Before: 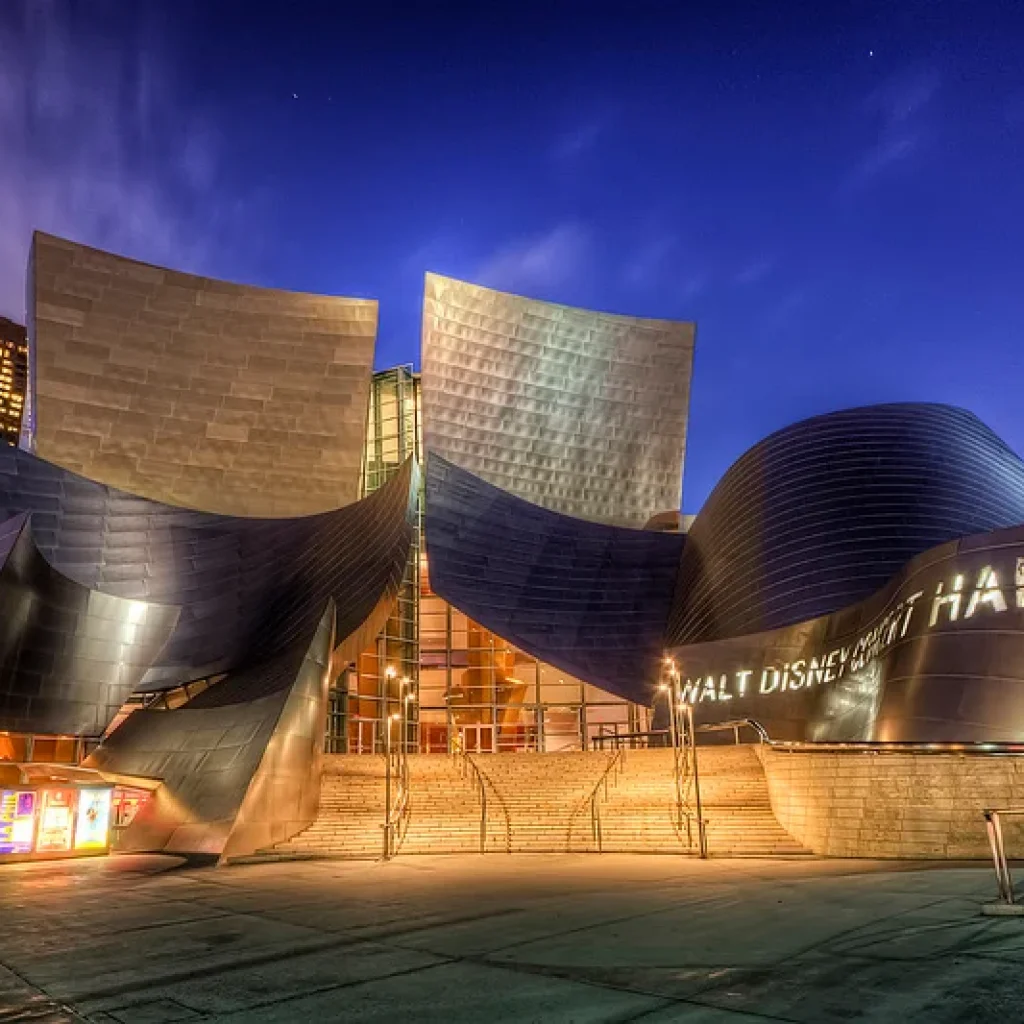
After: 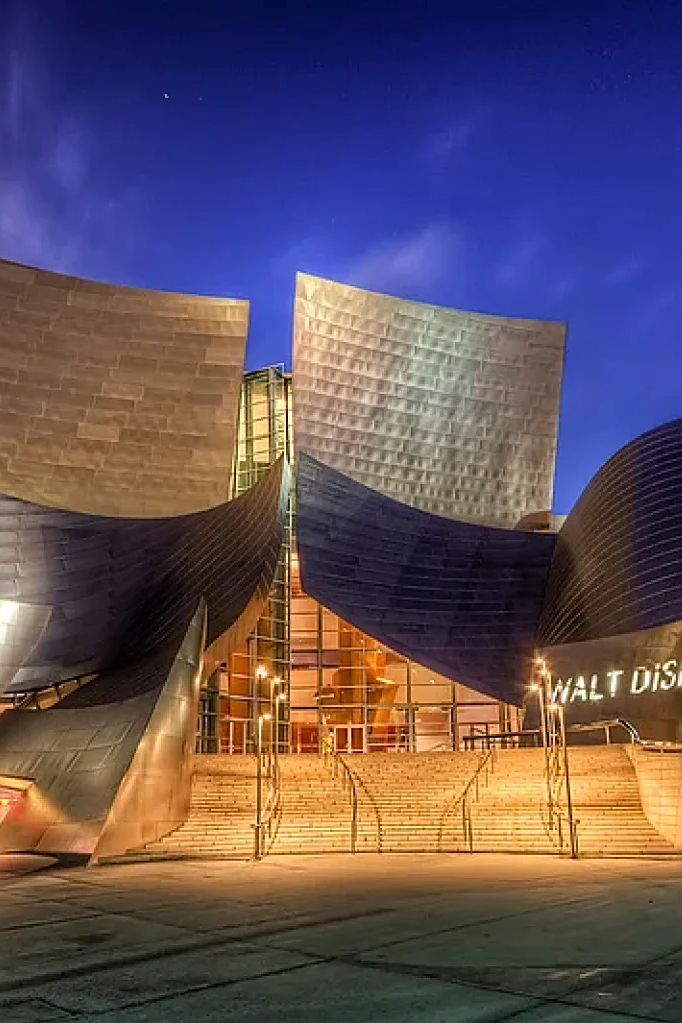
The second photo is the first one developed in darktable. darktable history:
shadows and highlights: shadows 29.61, highlights -30.47, low approximation 0.01, soften with gaussian
sharpen: on, module defaults
crop and rotate: left 12.648%, right 20.685%
